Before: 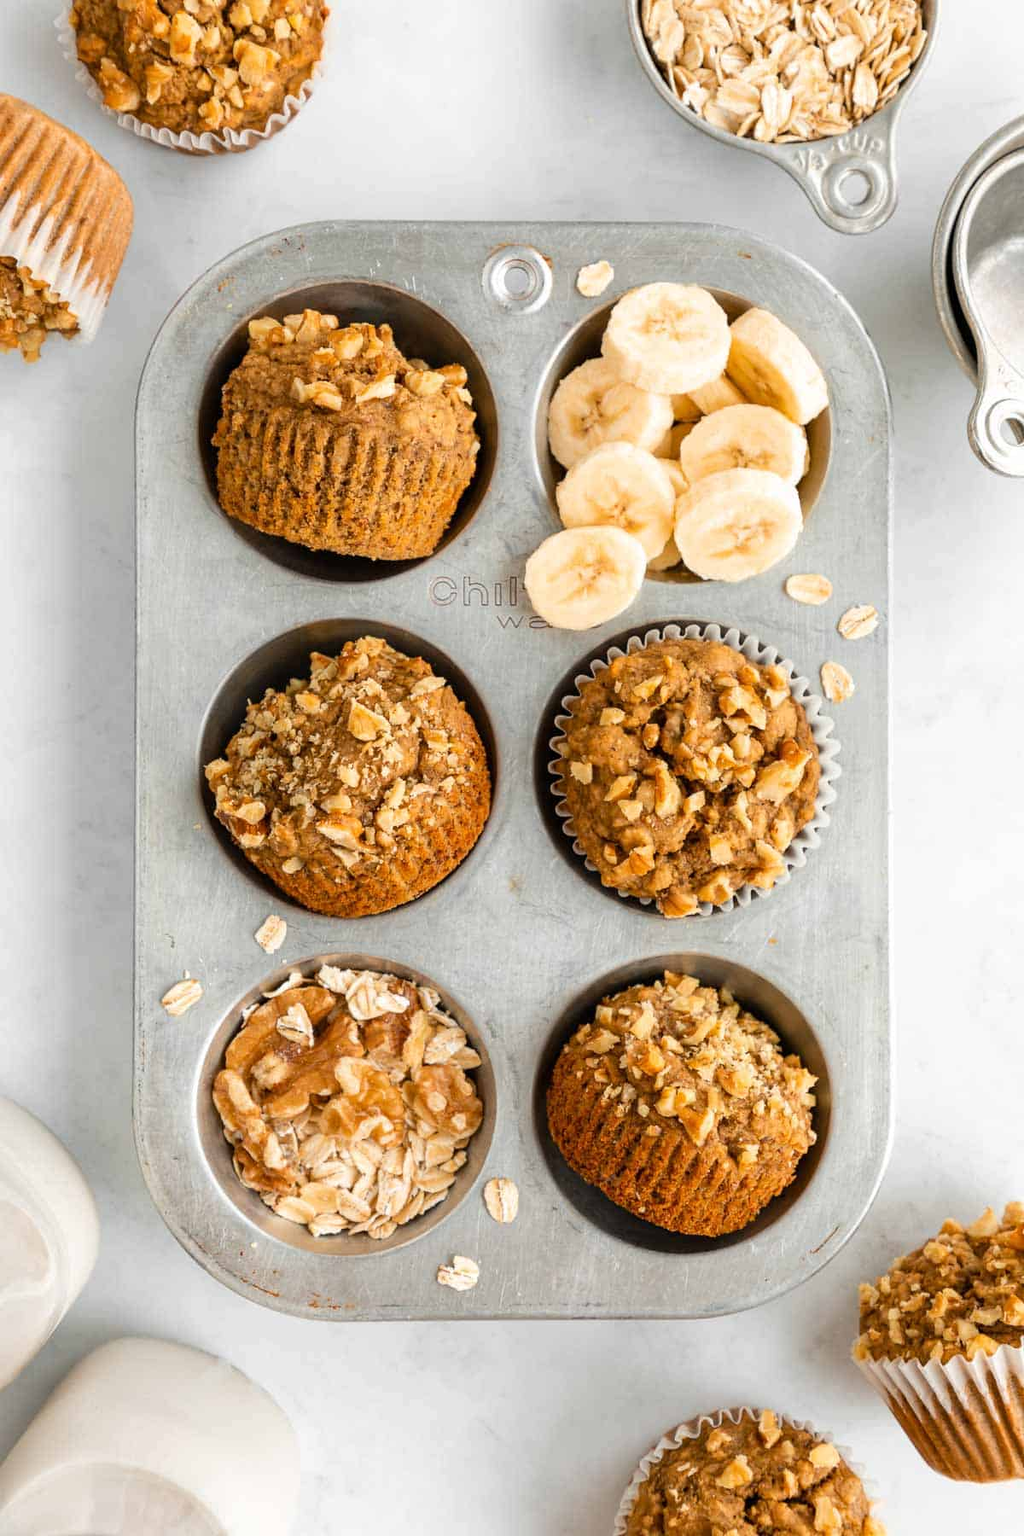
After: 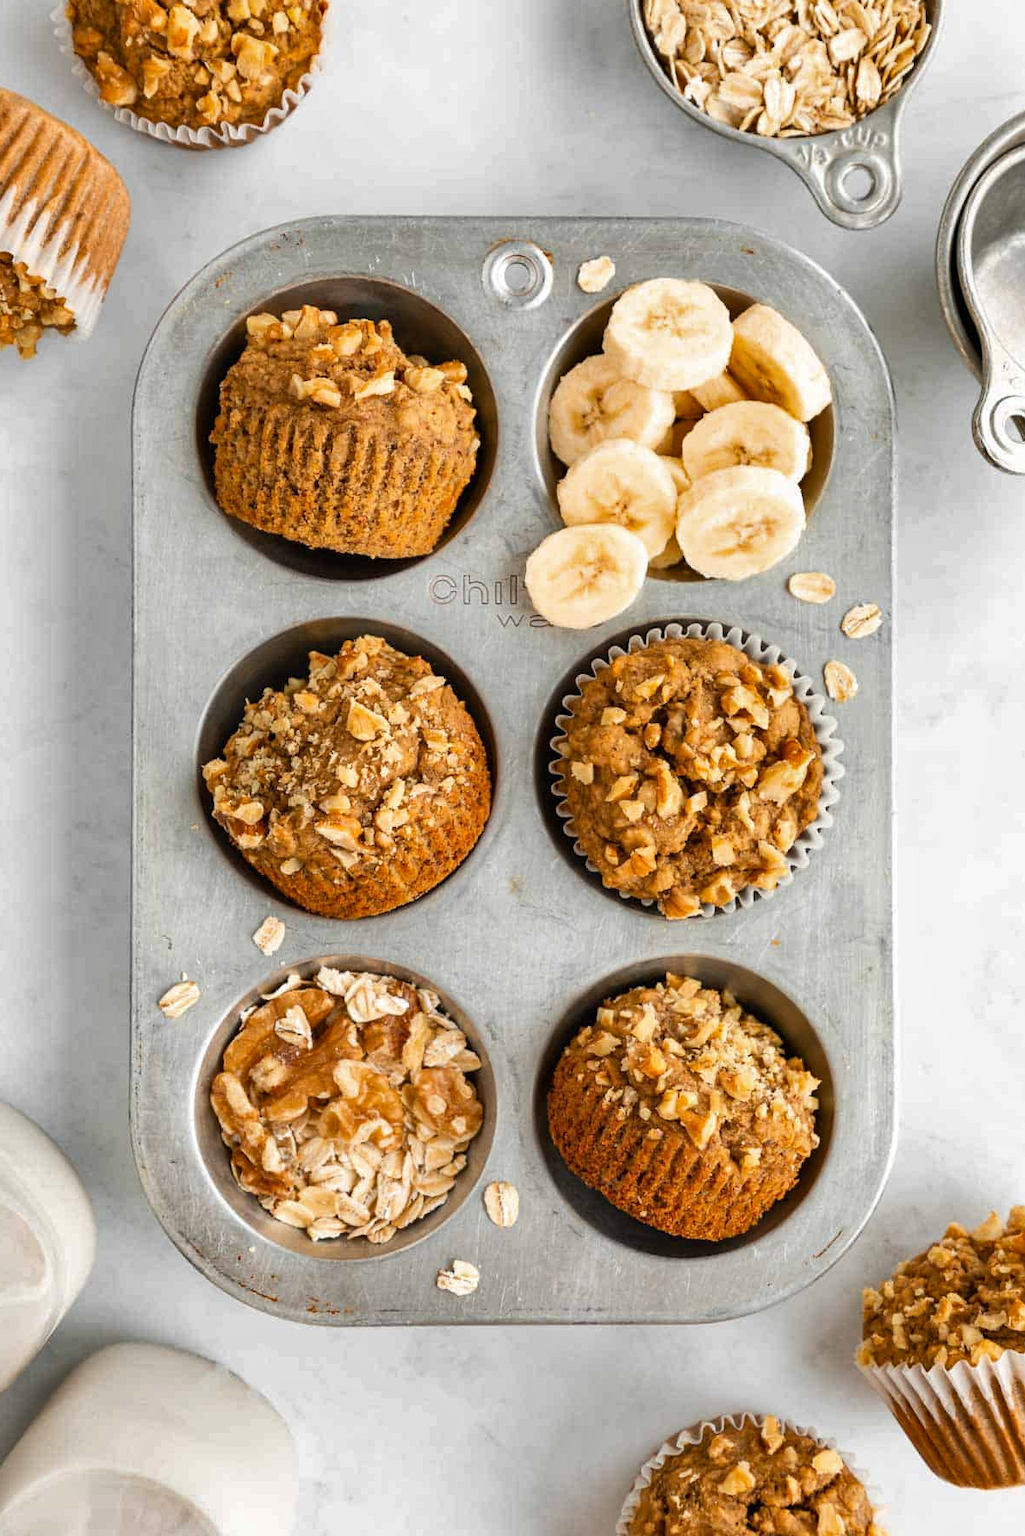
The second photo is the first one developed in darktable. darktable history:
shadows and highlights: soften with gaussian
crop: left 0.434%, top 0.485%, right 0.244%, bottom 0.386%
